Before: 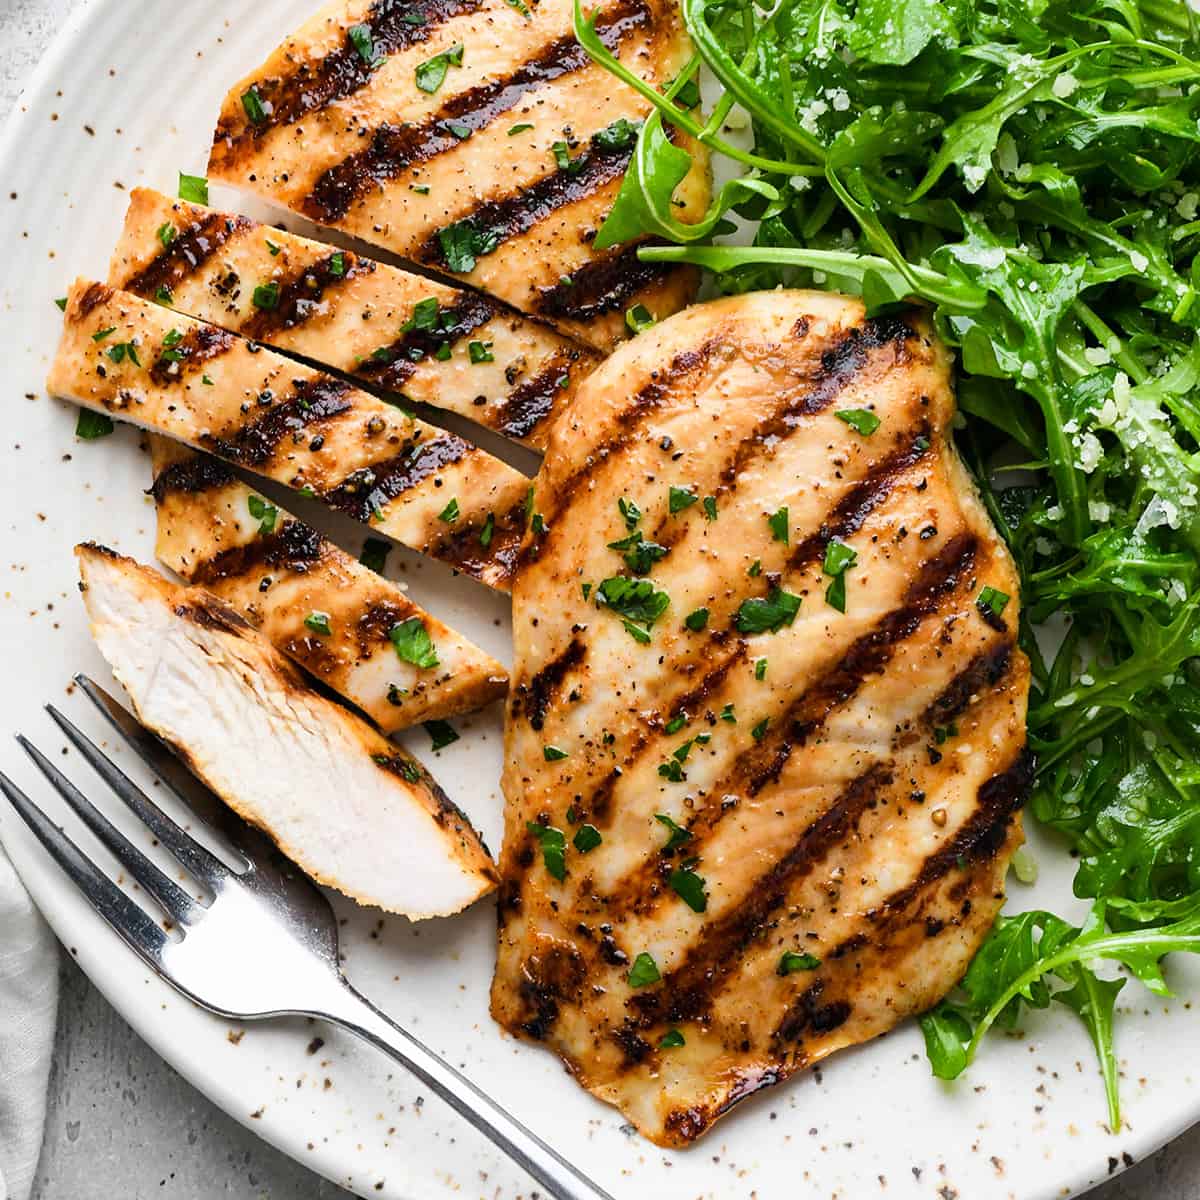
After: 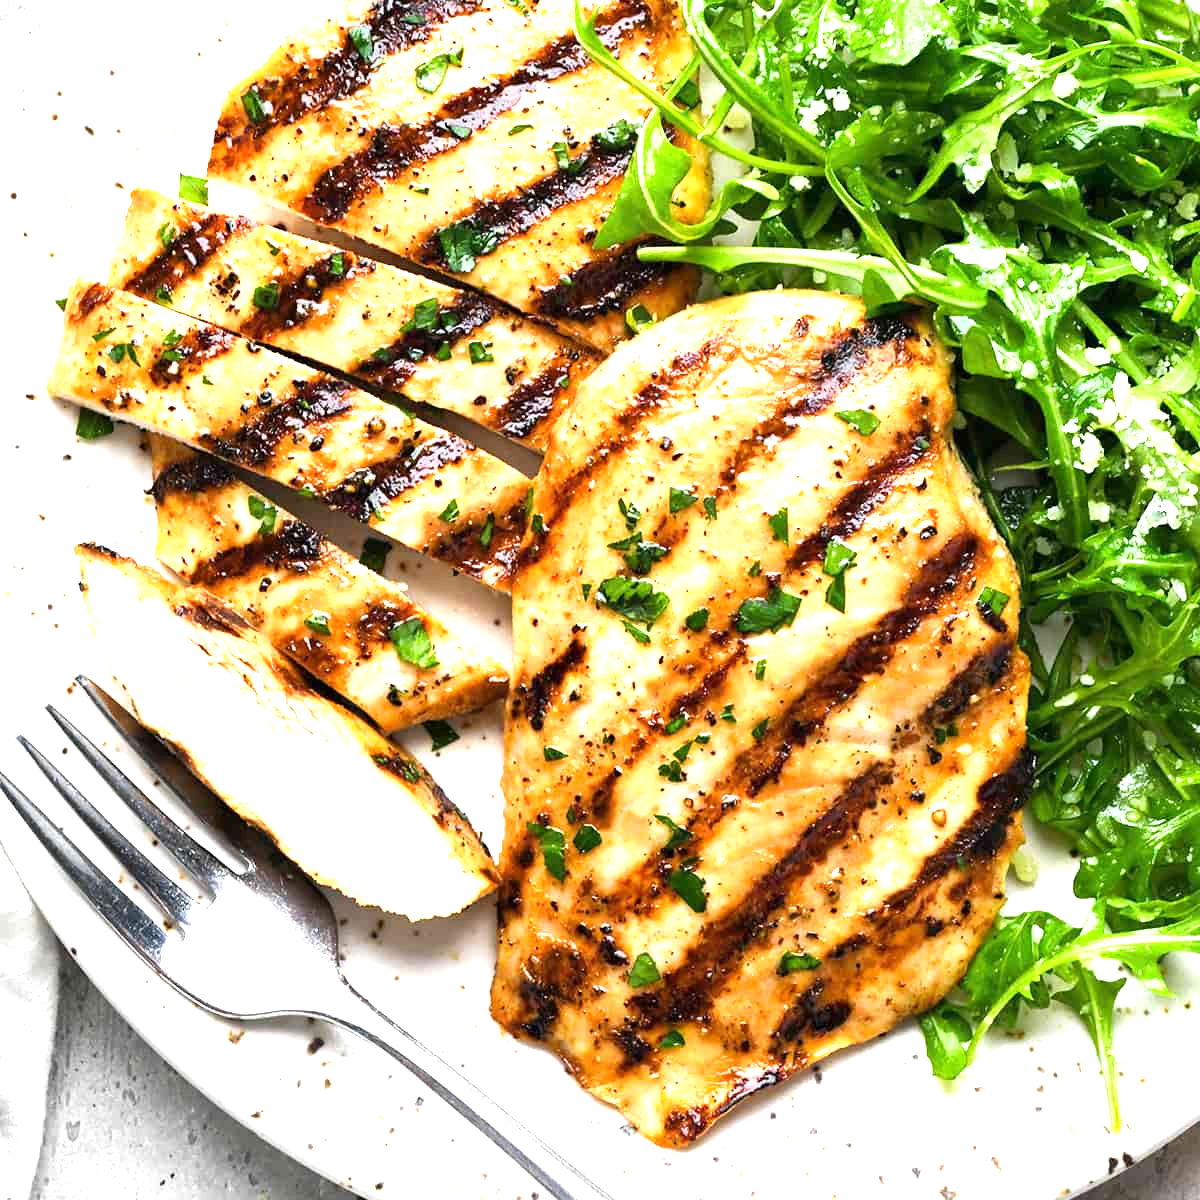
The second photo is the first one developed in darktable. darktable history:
exposure: exposure 1.207 EV, compensate exposure bias true, compensate highlight preservation false
